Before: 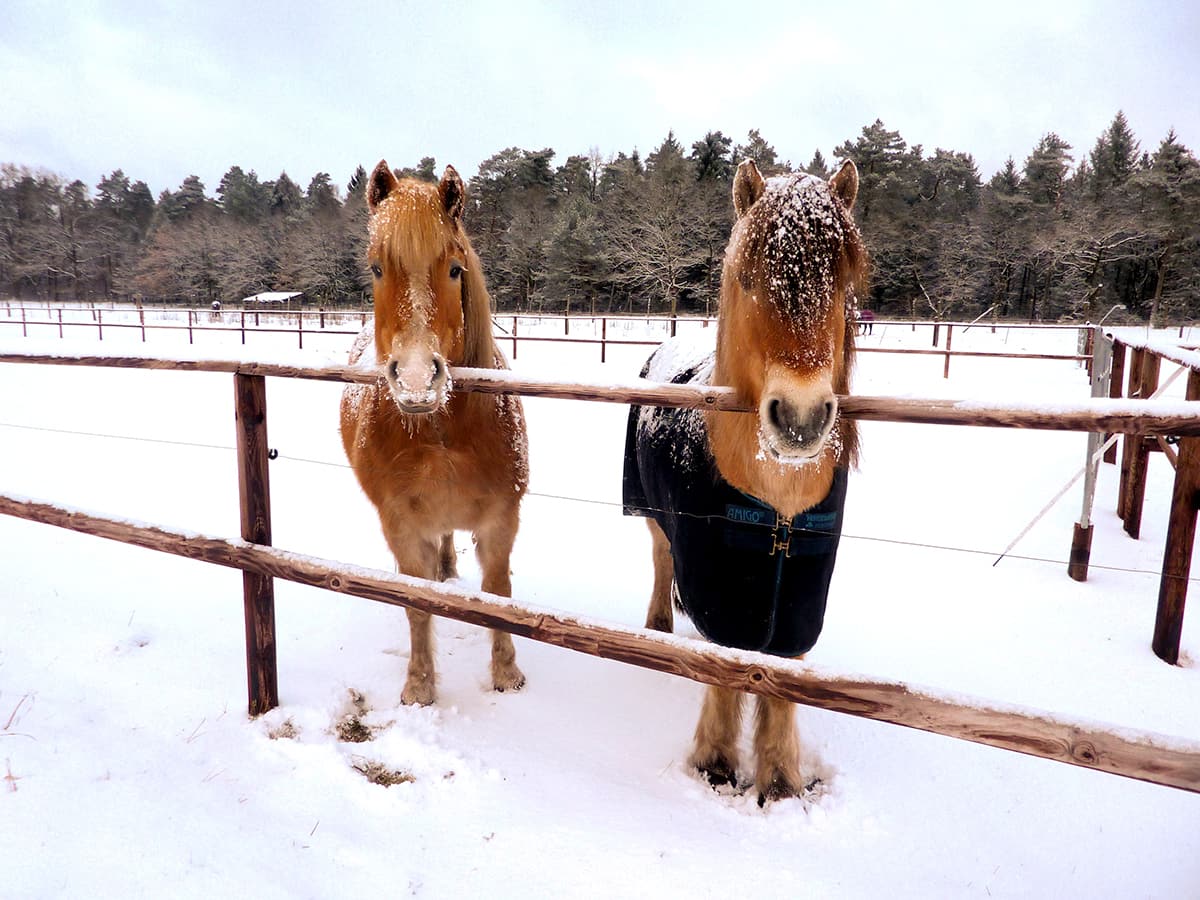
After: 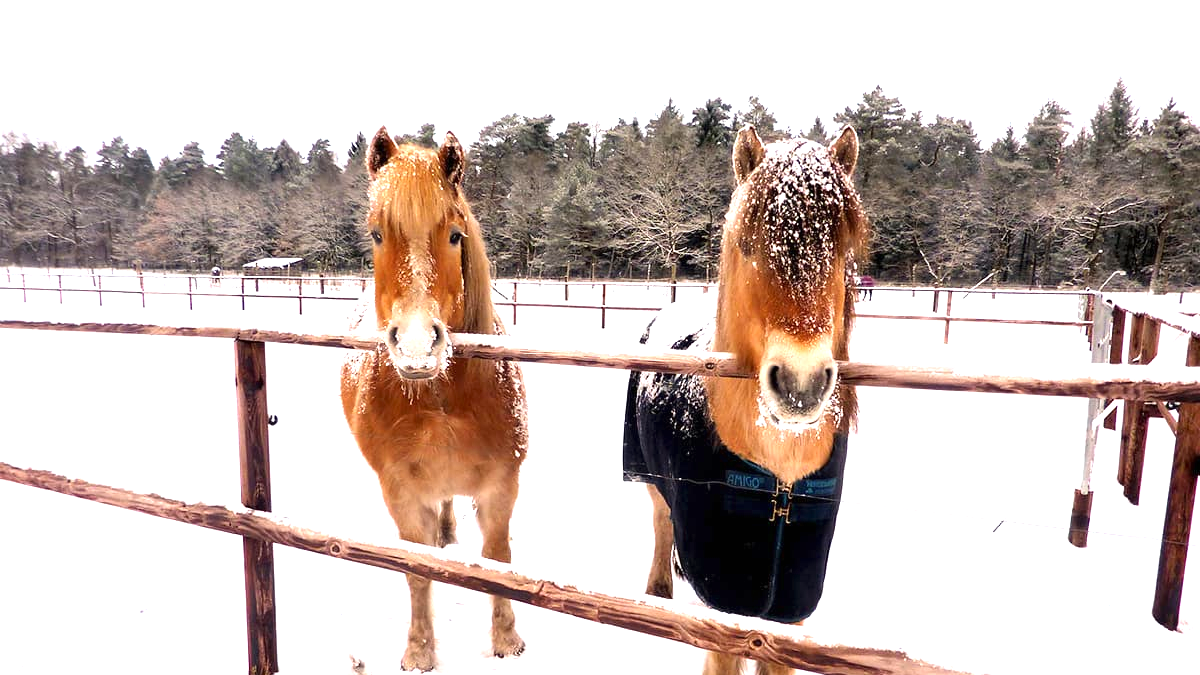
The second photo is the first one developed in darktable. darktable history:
exposure: black level correction 0, exposure 1 EV, compensate exposure bias true, compensate highlight preservation false
crop: top 3.857%, bottom 21.132%
contrast brightness saturation: contrast 0.07
